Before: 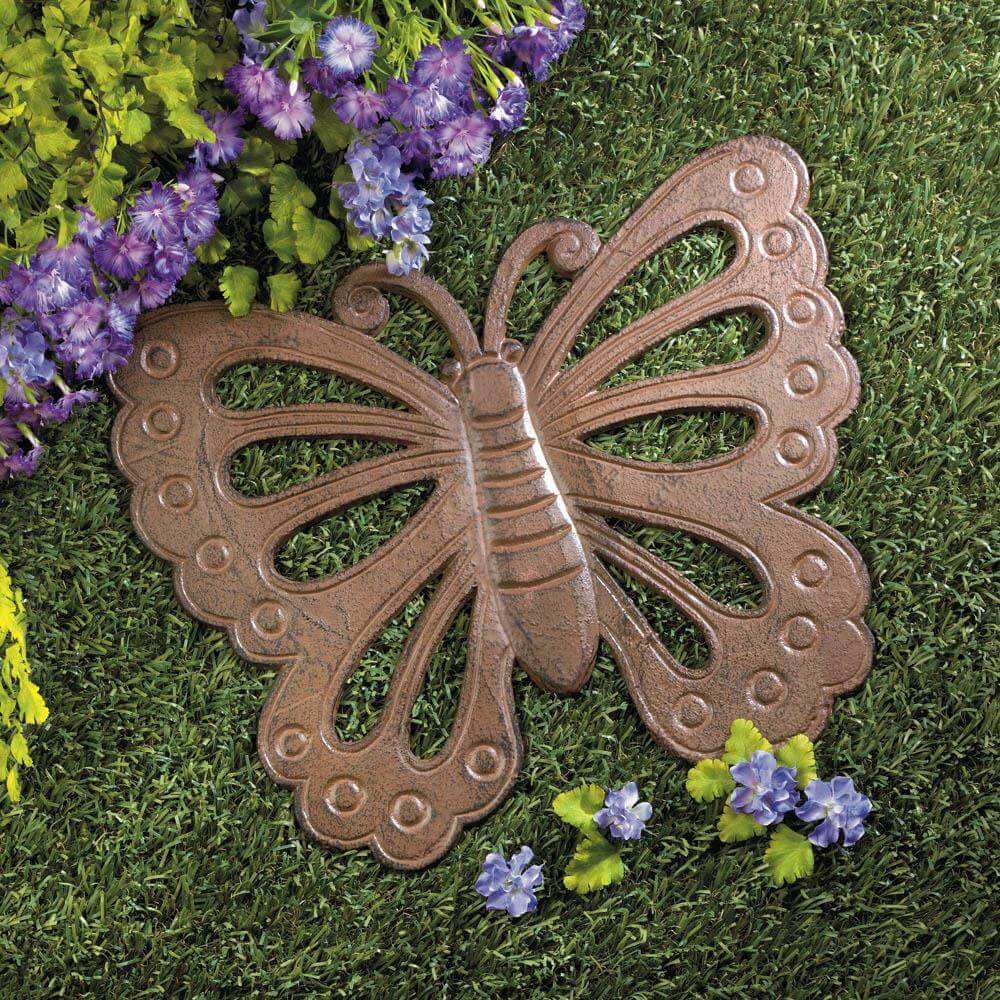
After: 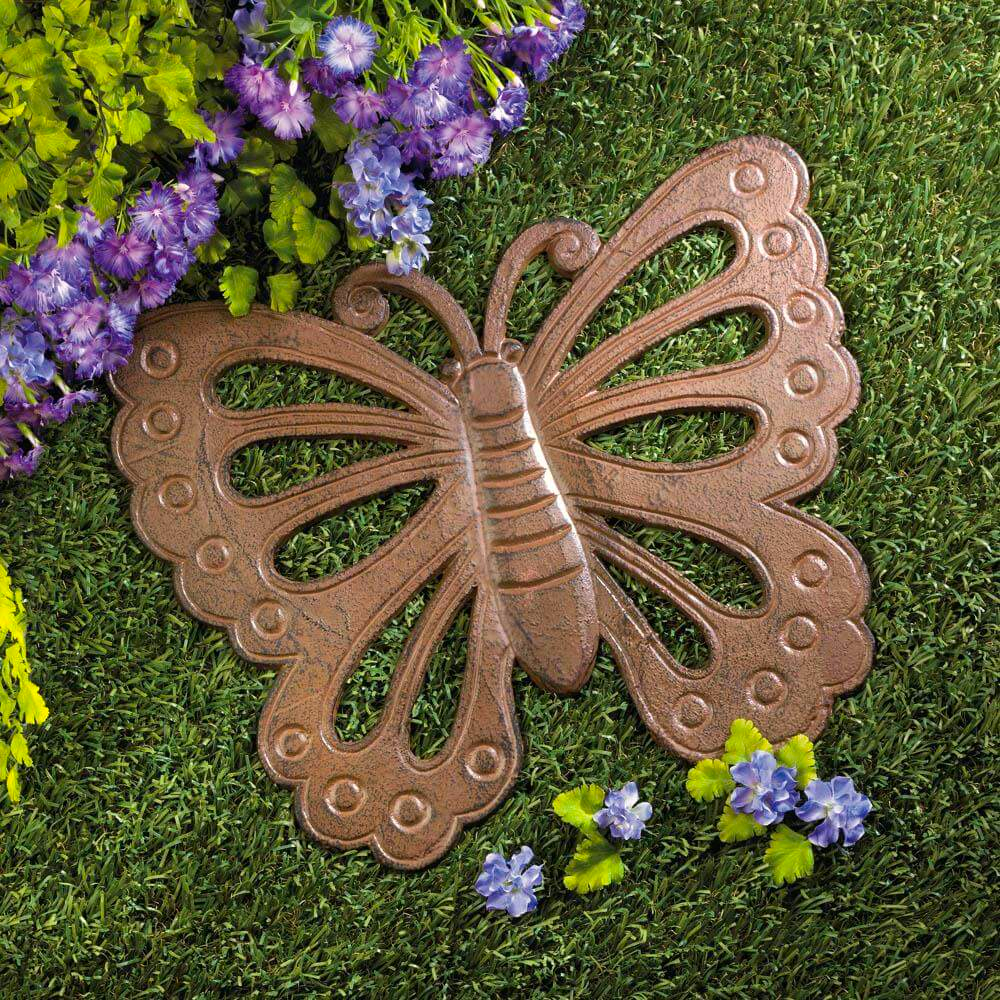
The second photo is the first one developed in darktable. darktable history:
contrast brightness saturation: contrast 0.09, saturation 0.28
white balance: red 1.009, blue 0.985
